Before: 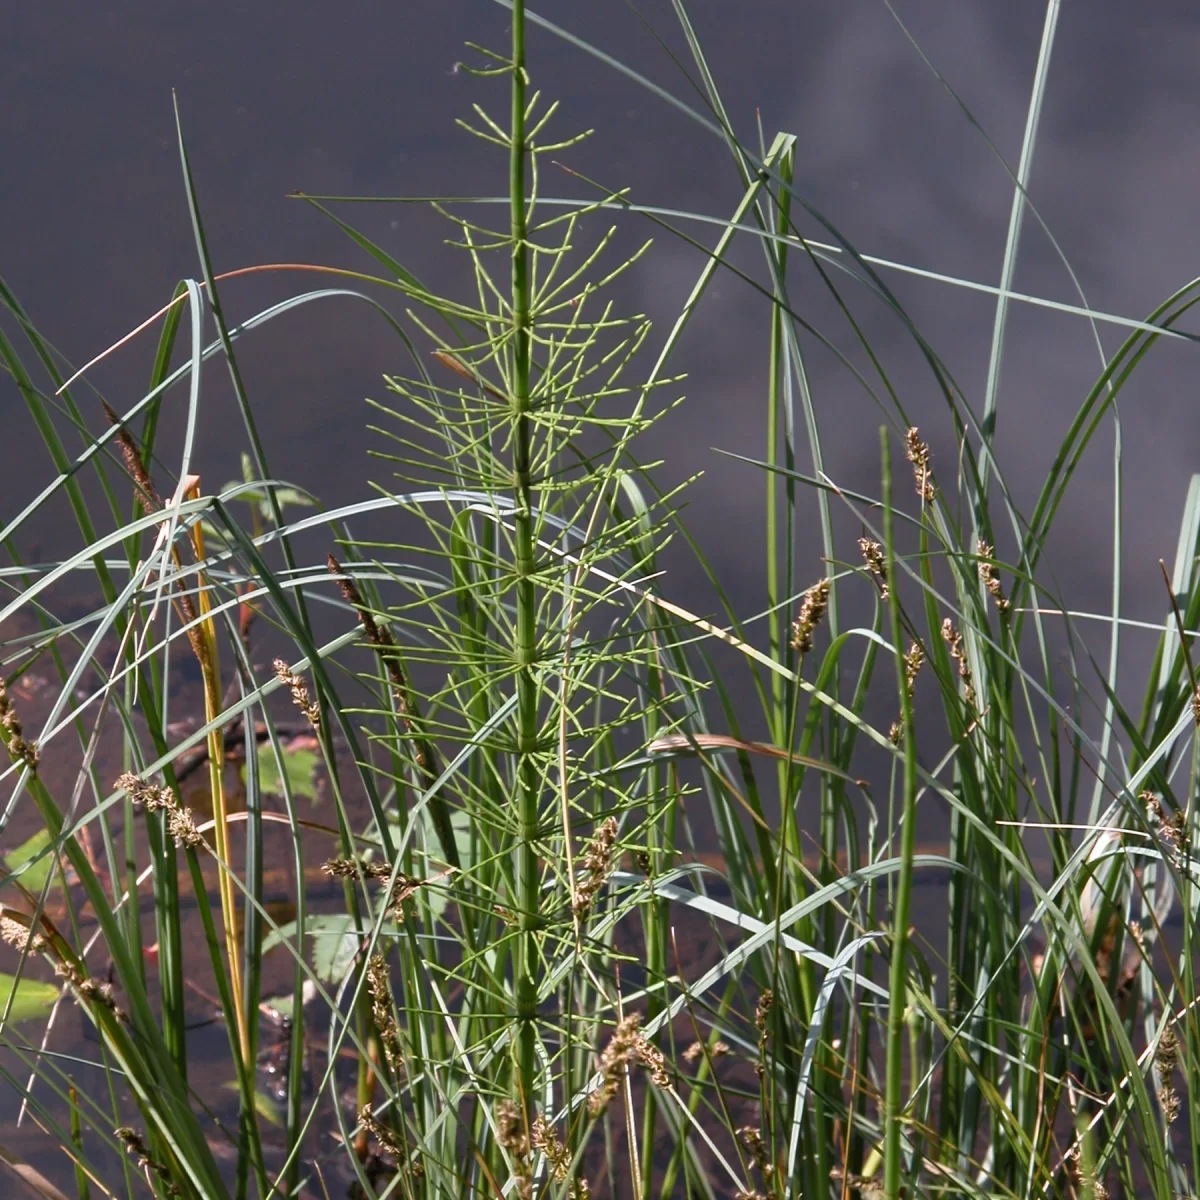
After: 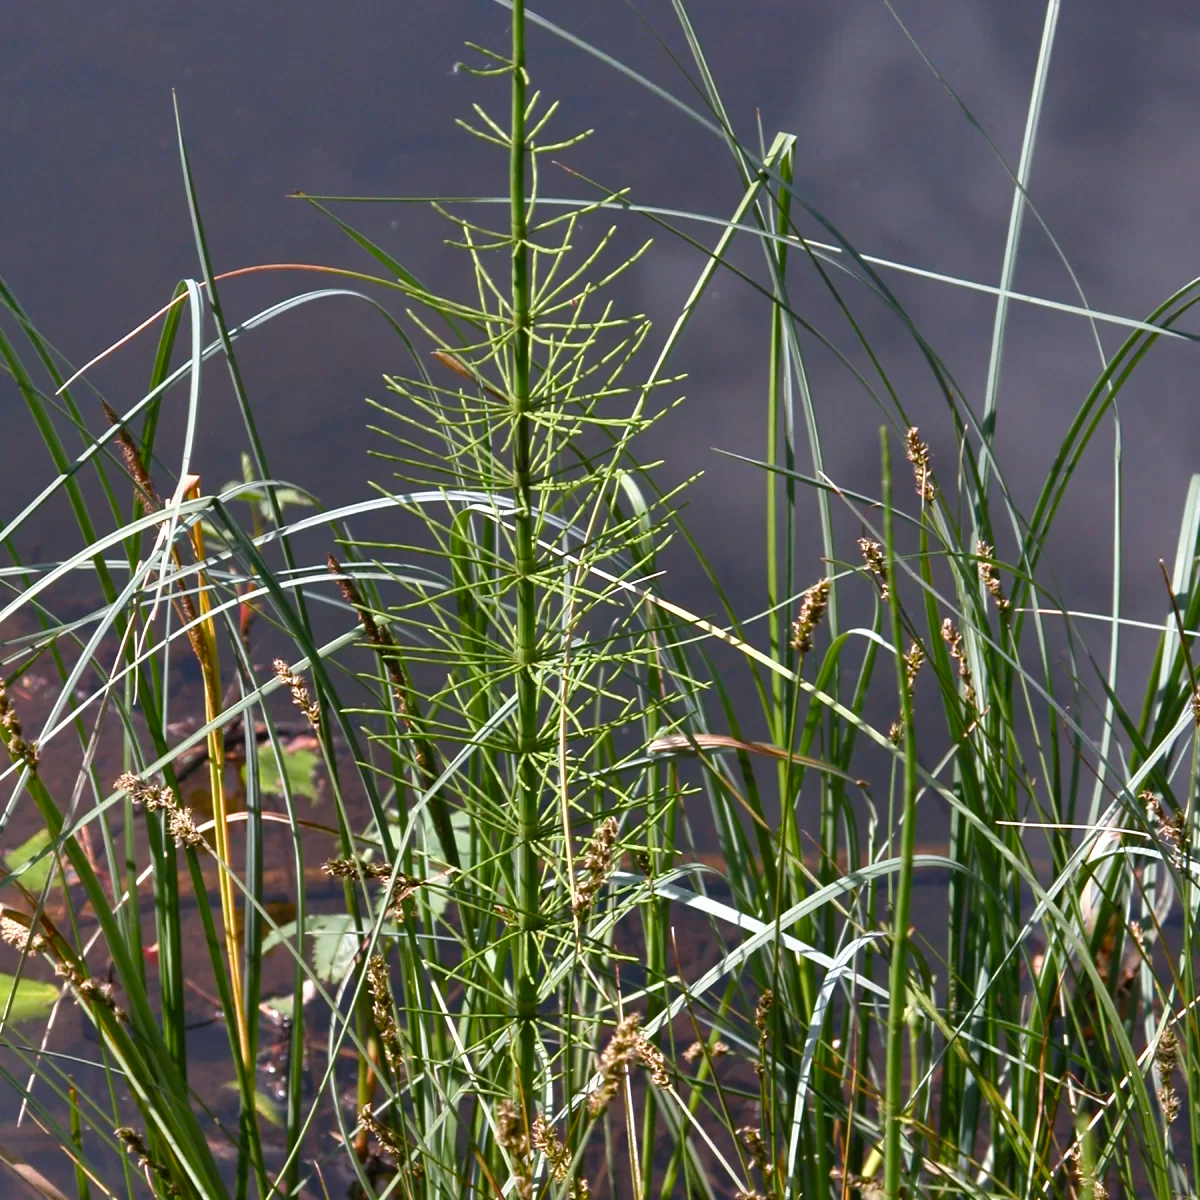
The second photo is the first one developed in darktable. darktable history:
shadows and highlights: shadows 52.21, highlights -28.26, highlights color adjustment 41.67%, soften with gaussian
color balance rgb: shadows lift › chroma 1.026%, shadows lift › hue 215.71°, perceptual saturation grading › global saturation 20%, perceptual saturation grading › highlights -25.87%, perceptual saturation grading › shadows 24.362%, perceptual brilliance grading › global brilliance 15.587%, perceptual brilliance grading › shadows -34.641%, contrast -9.842%
